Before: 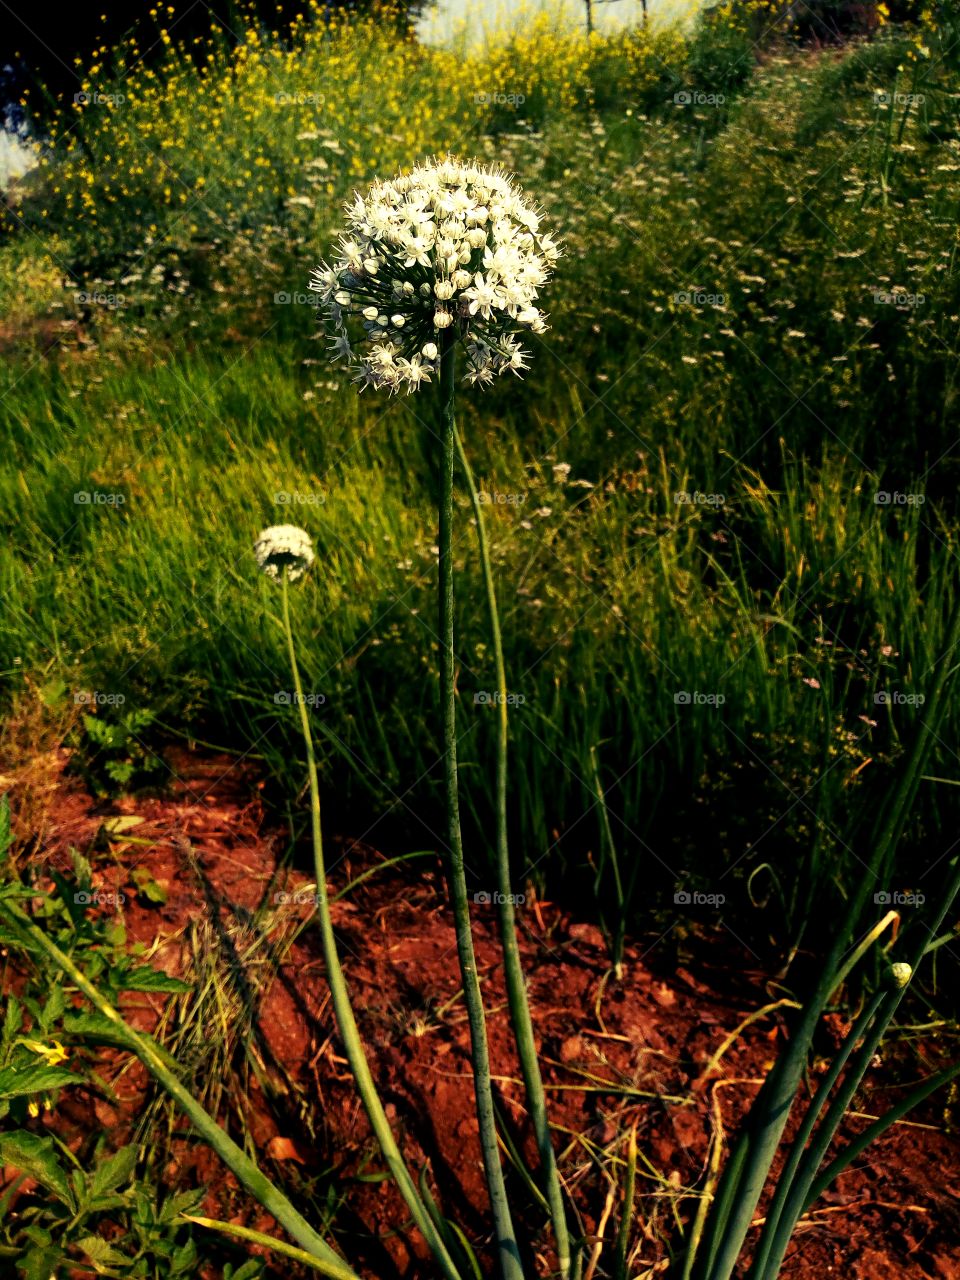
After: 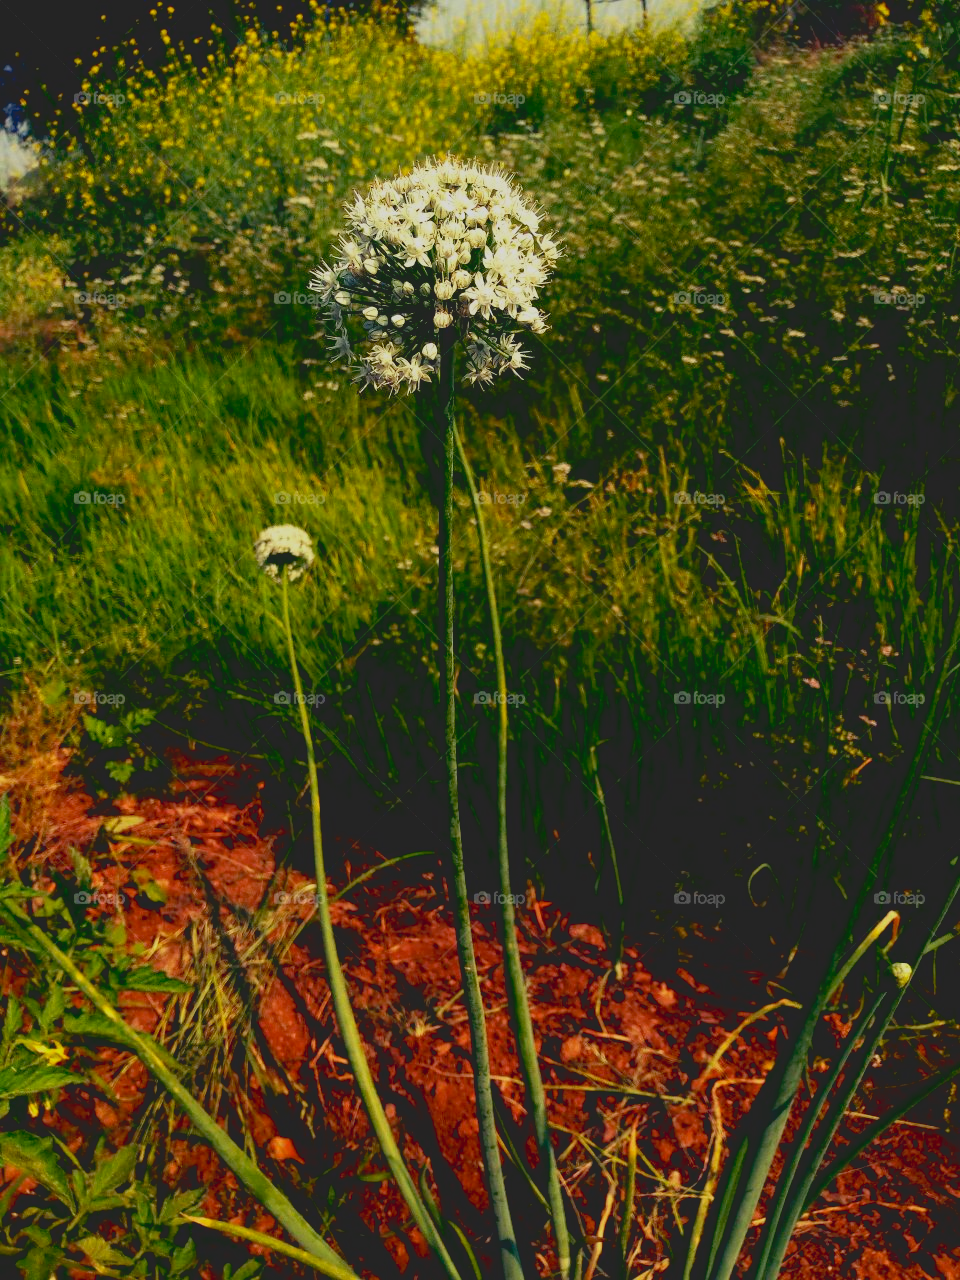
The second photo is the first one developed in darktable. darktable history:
contrast brightness saturation: contrast -0.28
exposure: black level correction 0.01, exposure 0.011 EV, compensate highlight preservation false
